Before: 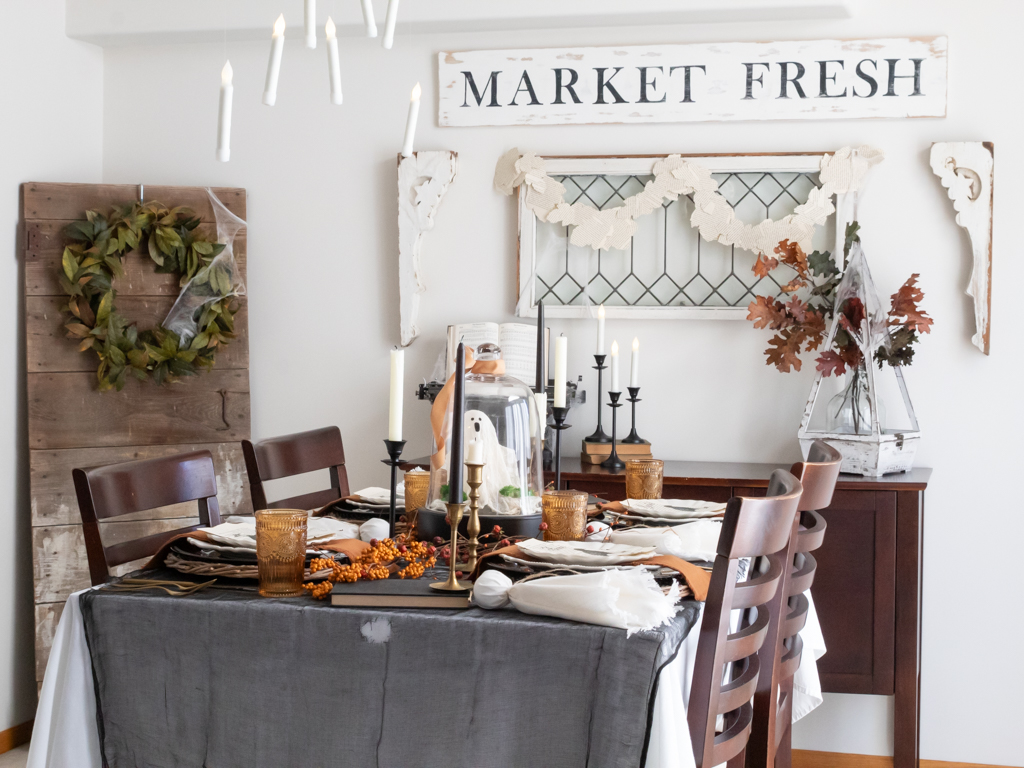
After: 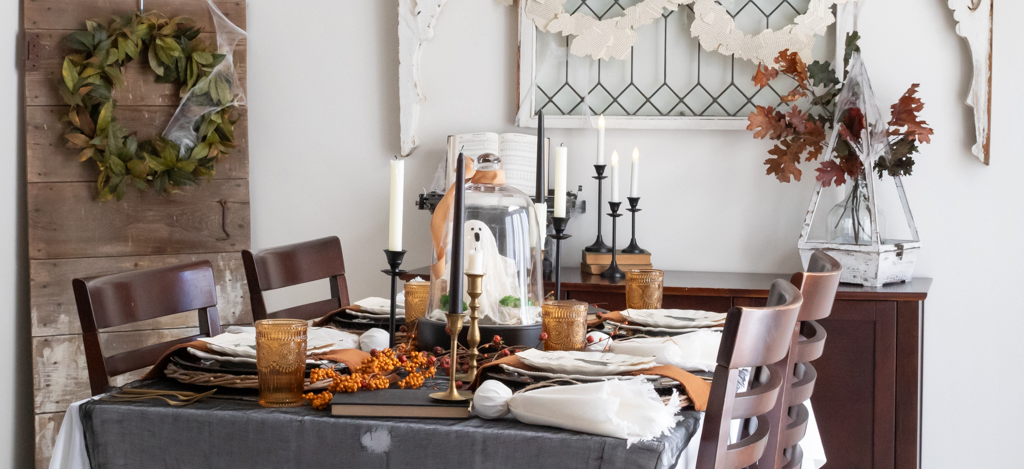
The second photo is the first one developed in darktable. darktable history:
shadows and highlights: shadows -86.76, highlights -36.46, soften with gaussian
crop and rotate: top 24.839%, bottom 13.983%
